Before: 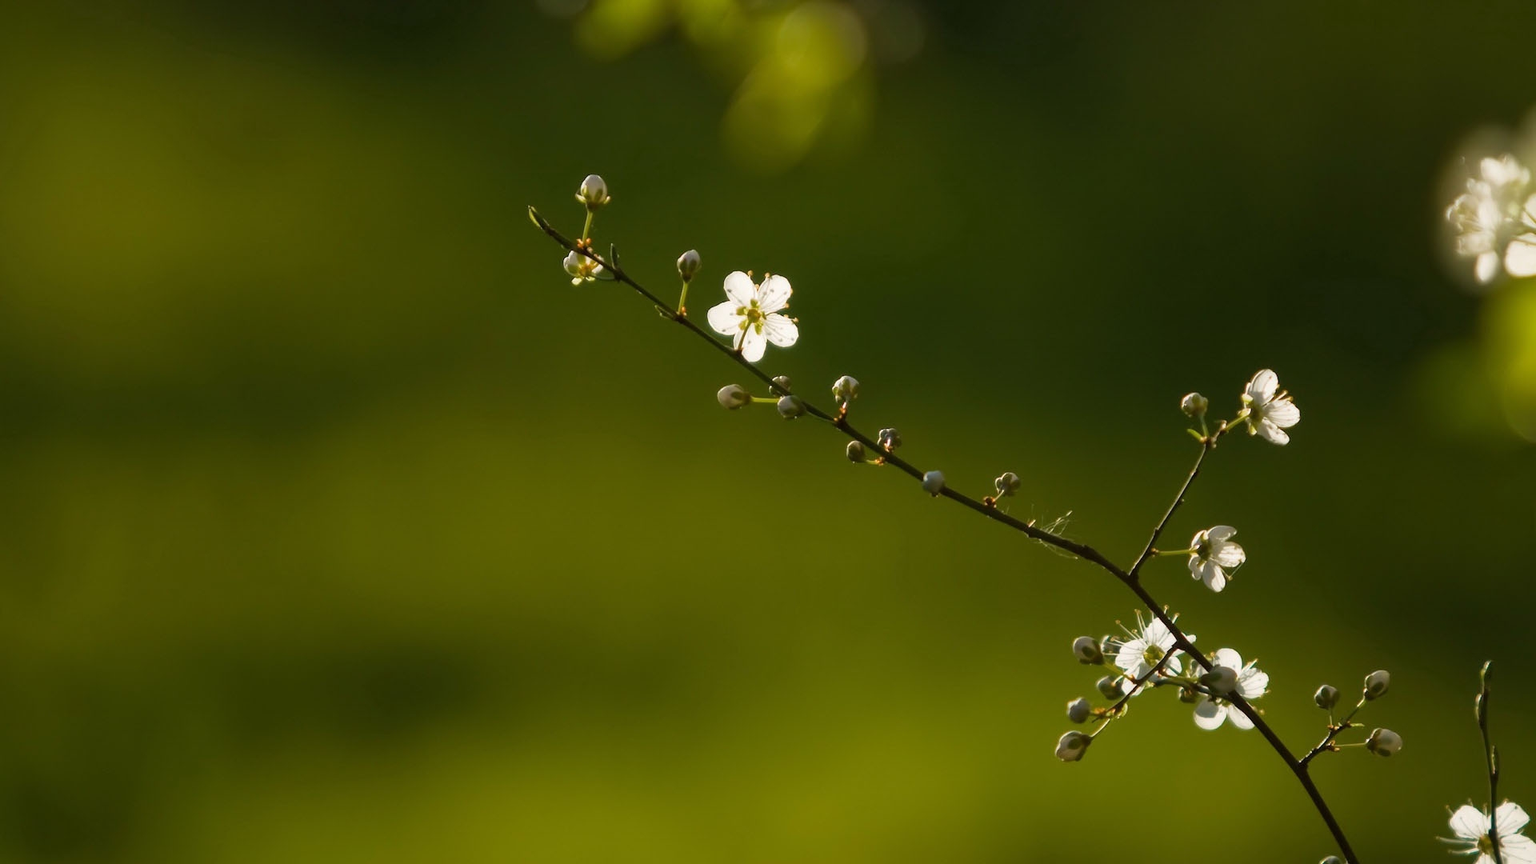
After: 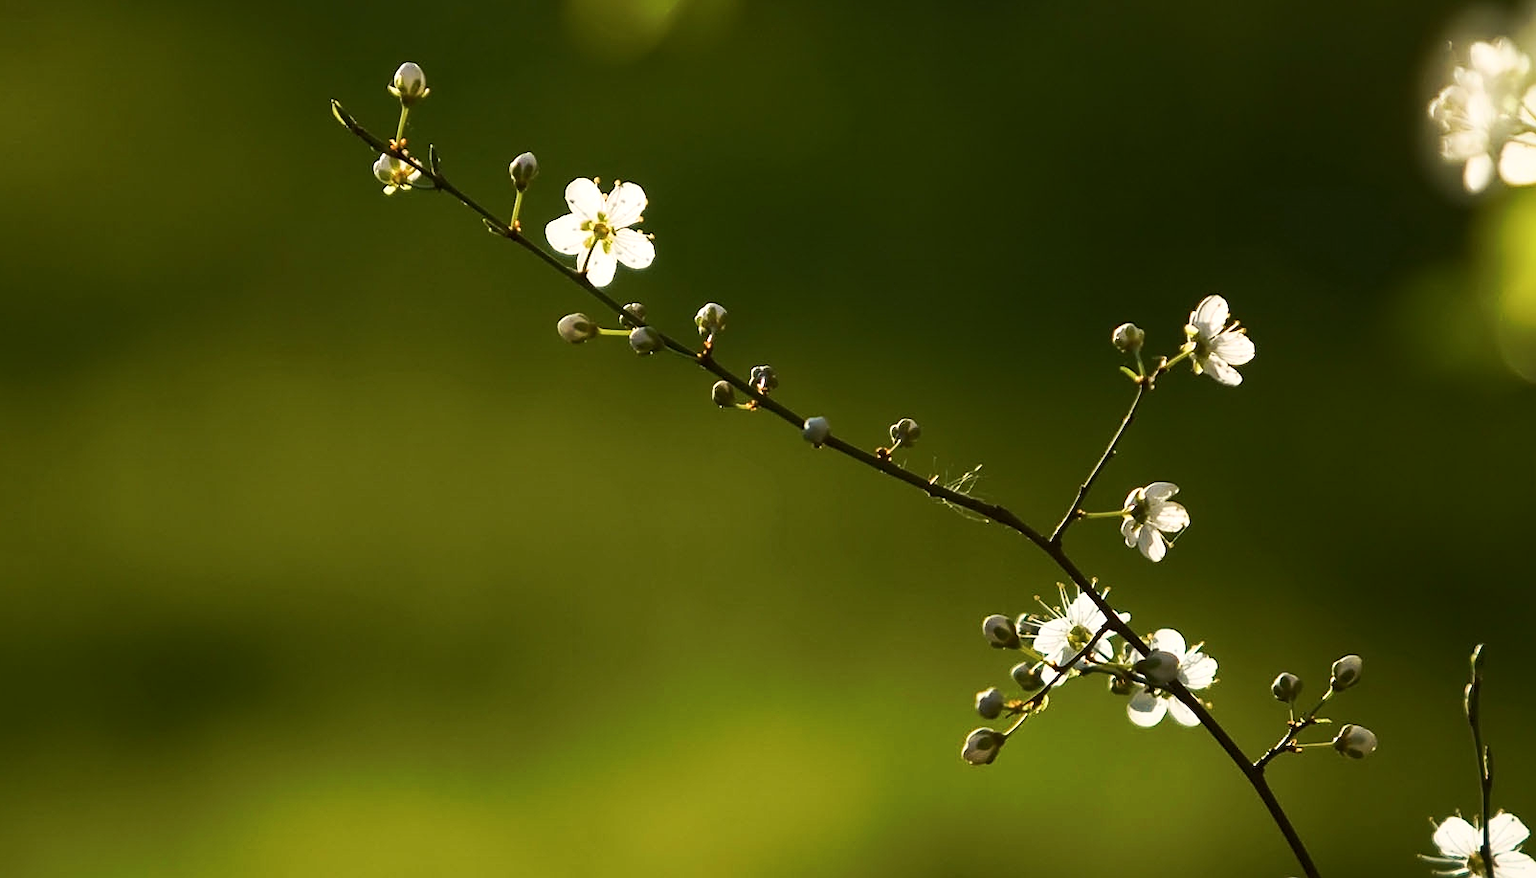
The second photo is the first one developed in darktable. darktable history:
sharpen: on, module defaults
crop: left 16.396%, top 14.23%
exposure: exposure 0.202 EV, compensate exposure bias true, compensate highlight preservation false
tone curve: curves: ch0 [(0, 0) (0.003, 0.003) (0.011, 0.01) (0.025, 0.023) (0.044, 0.042) (0.069, 0.065) (0.1, 0.094) (0.136, 0.128) (0.177, 0.167) (0.224, 0.211) (0.277, 0.261) (0.335, 0.315) (0.399, 0.375) (0.468, 0.441) (0.543, 0.543) (0.623, 0.623) (0.709, 0.709) (0.801, 0.801) (0.898, 0.898) (1, 1)], preserve colors none
contrast brightness saturation: contrast 0.237, brightness 0.09
